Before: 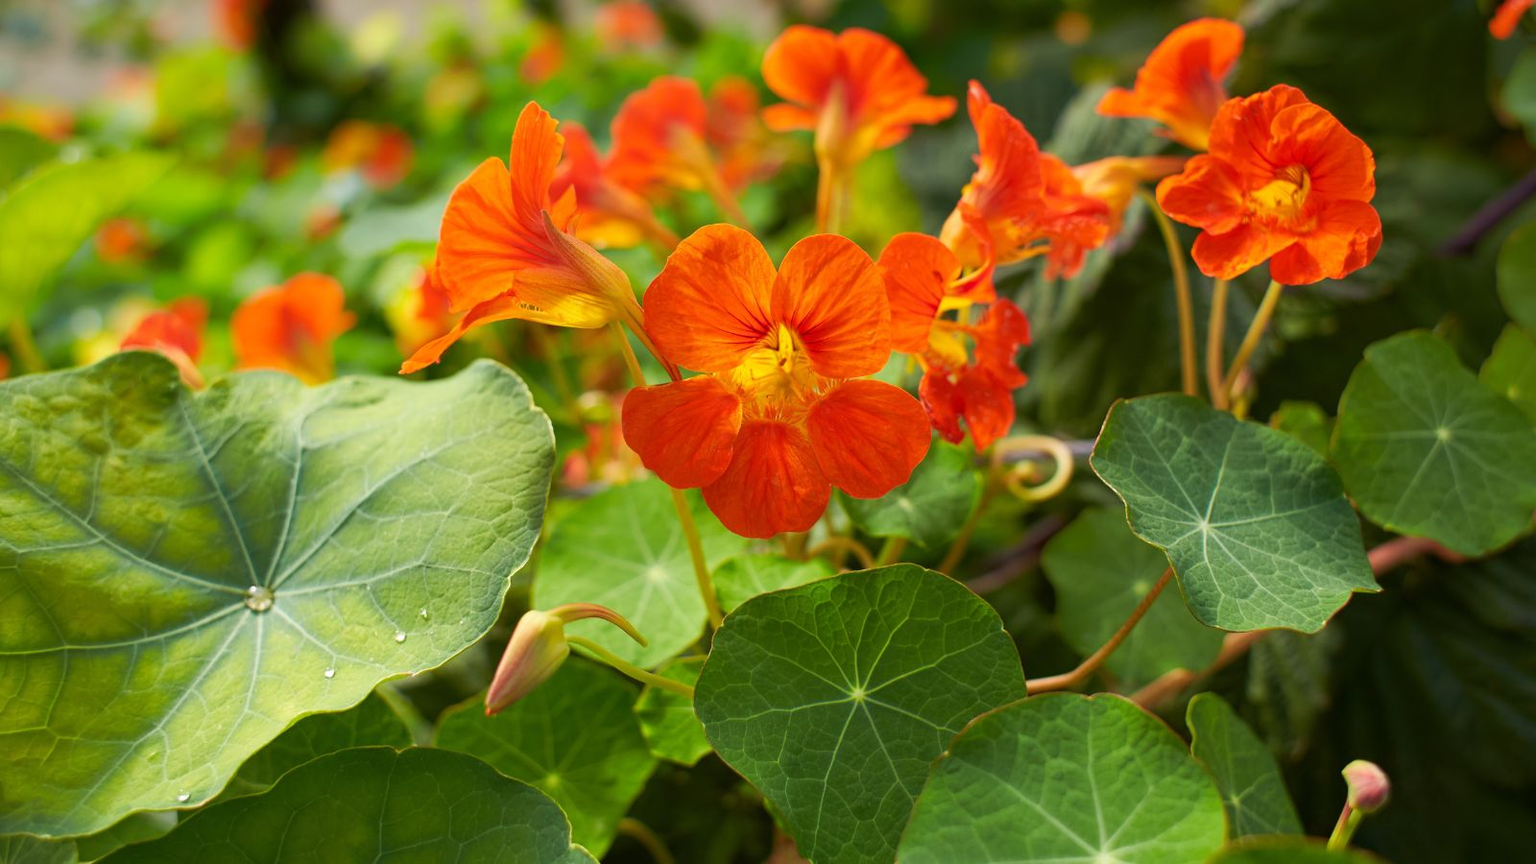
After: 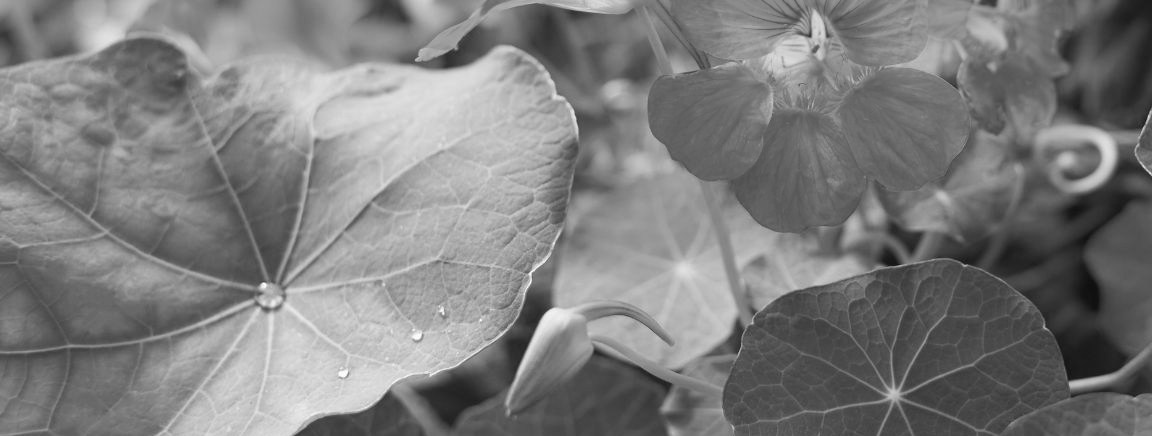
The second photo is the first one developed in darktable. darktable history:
monochrome: on, module defaults
crop: top 36.498%, right 27.964%, bottom 14.995%
